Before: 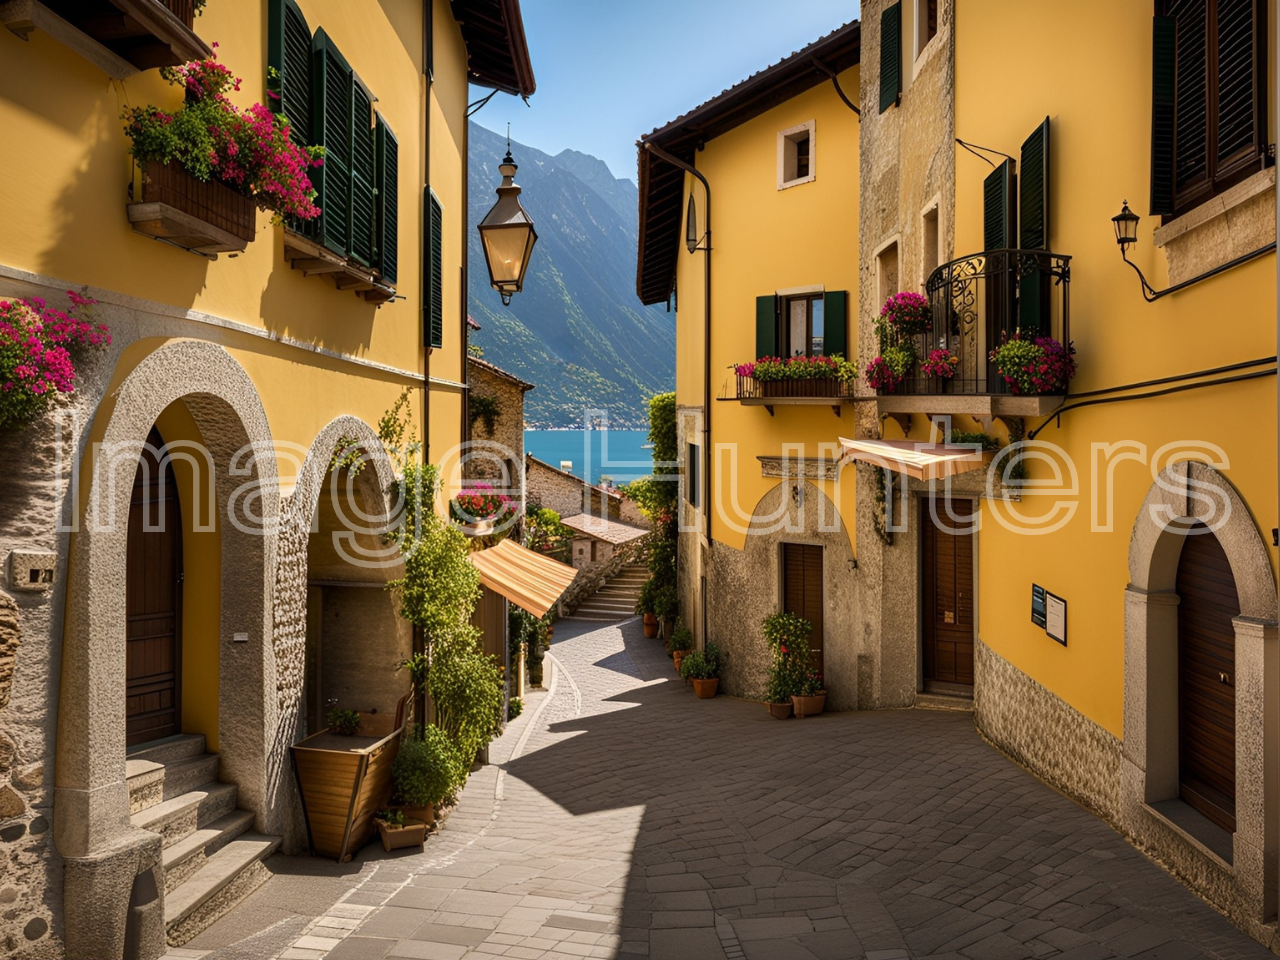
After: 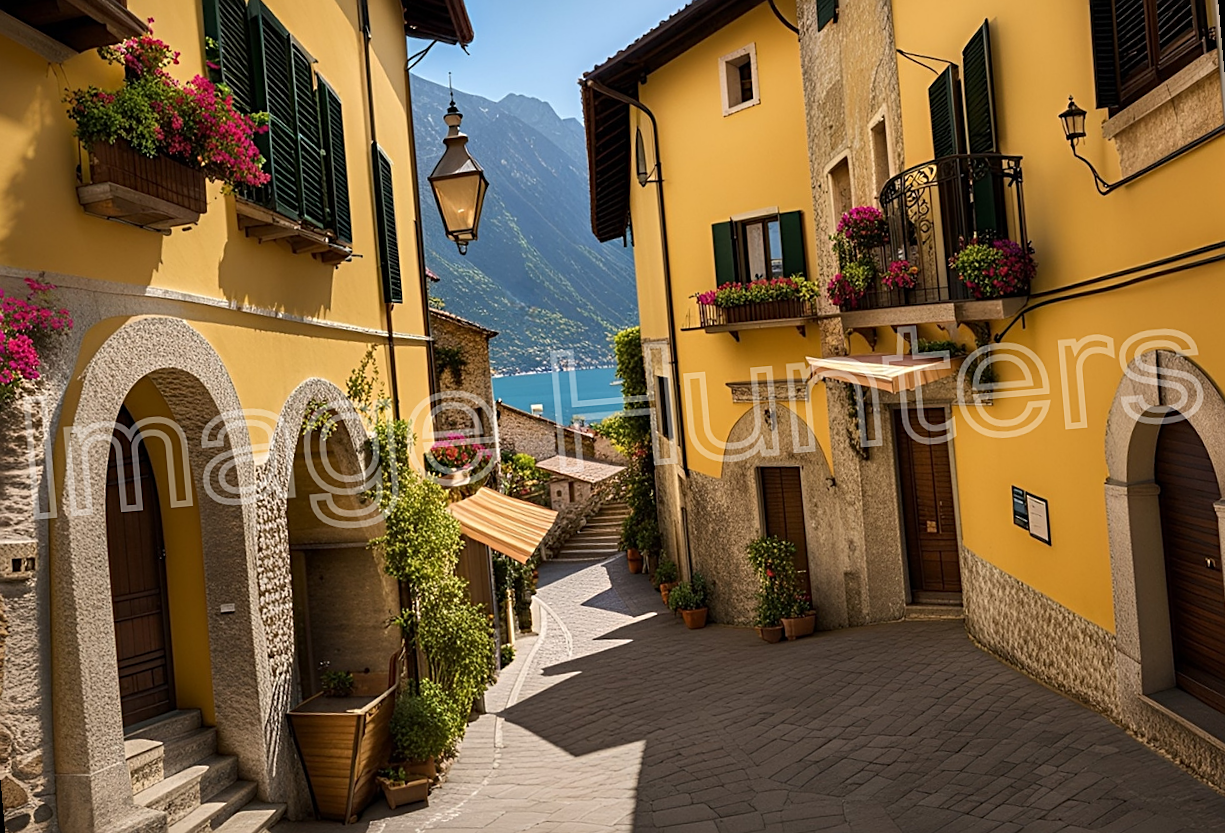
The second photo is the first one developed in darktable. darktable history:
rotate and perspective: rotation -5°, crop left 0.05, crop right 0.952, crop top 0.11, crop bottom 0.89
sharpen: on, module defaults
